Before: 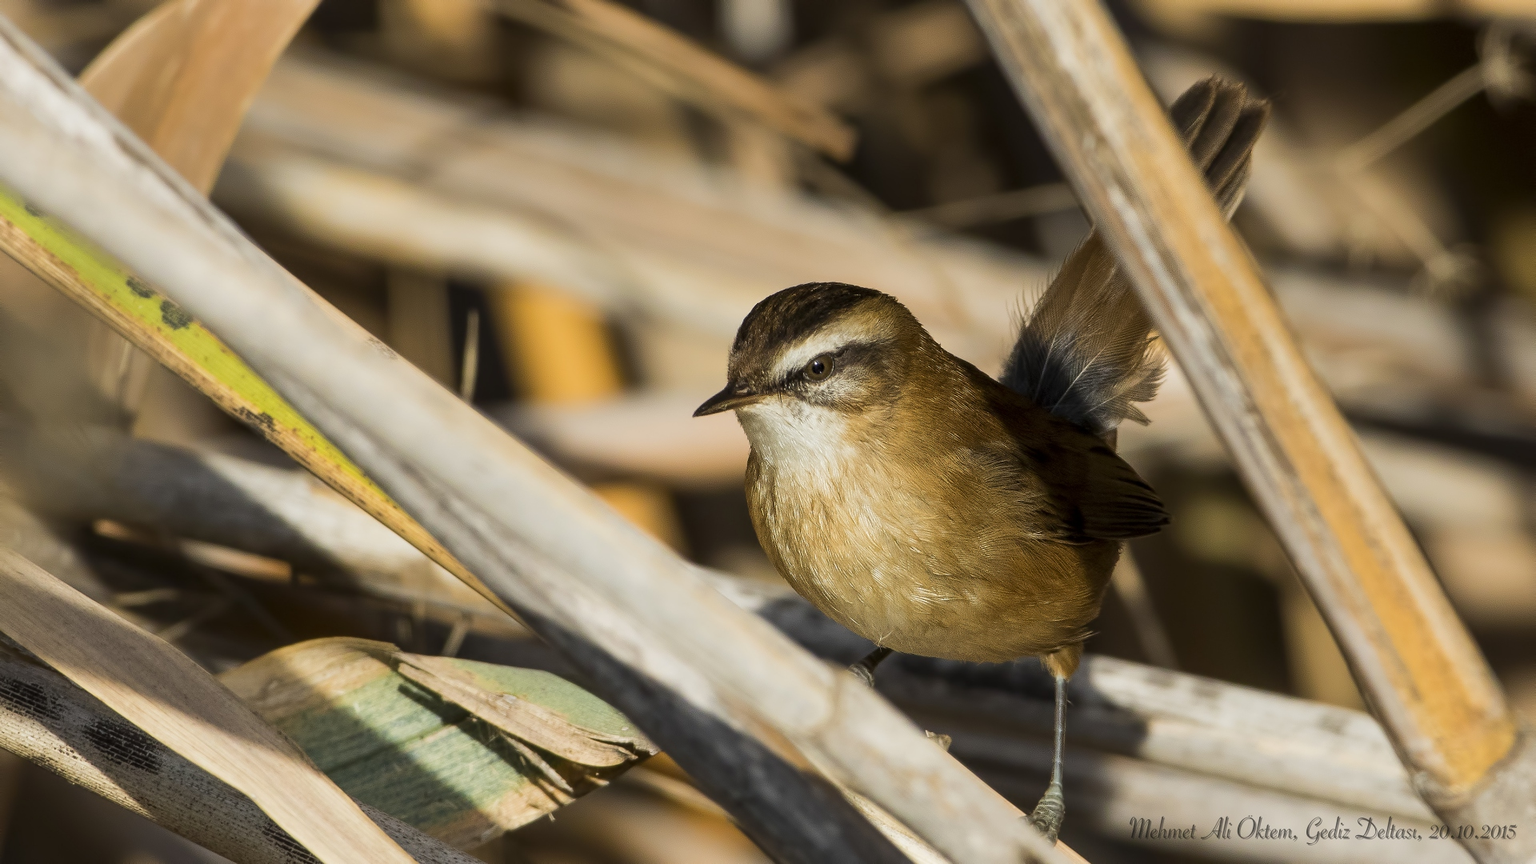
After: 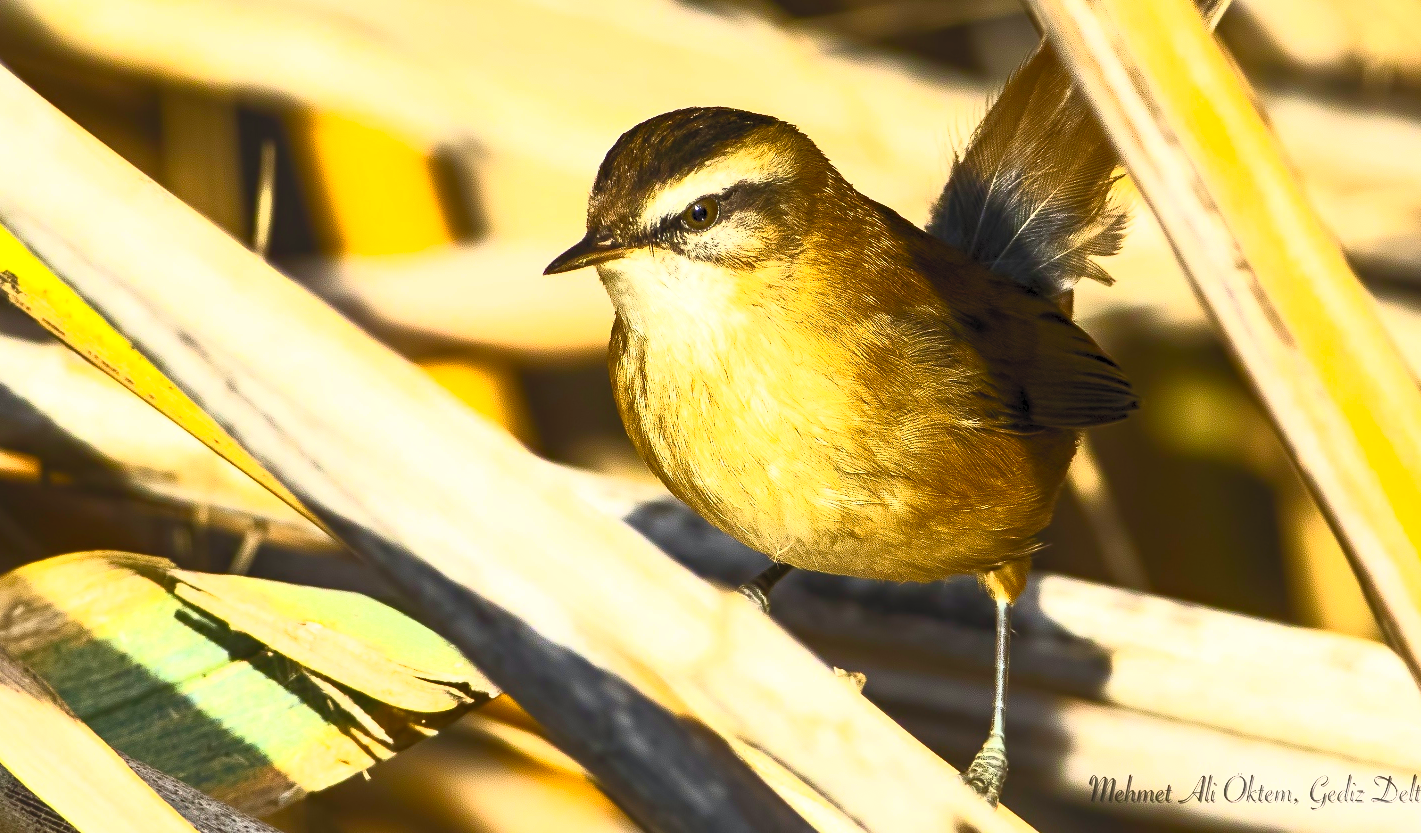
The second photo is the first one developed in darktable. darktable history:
contrast brightness saturation: contrast 1, brightness 1, saturation 1
haze removal: compatibility mode true, adaptive false
crop: left 16.871%, top 22.857%, right 9.116%
